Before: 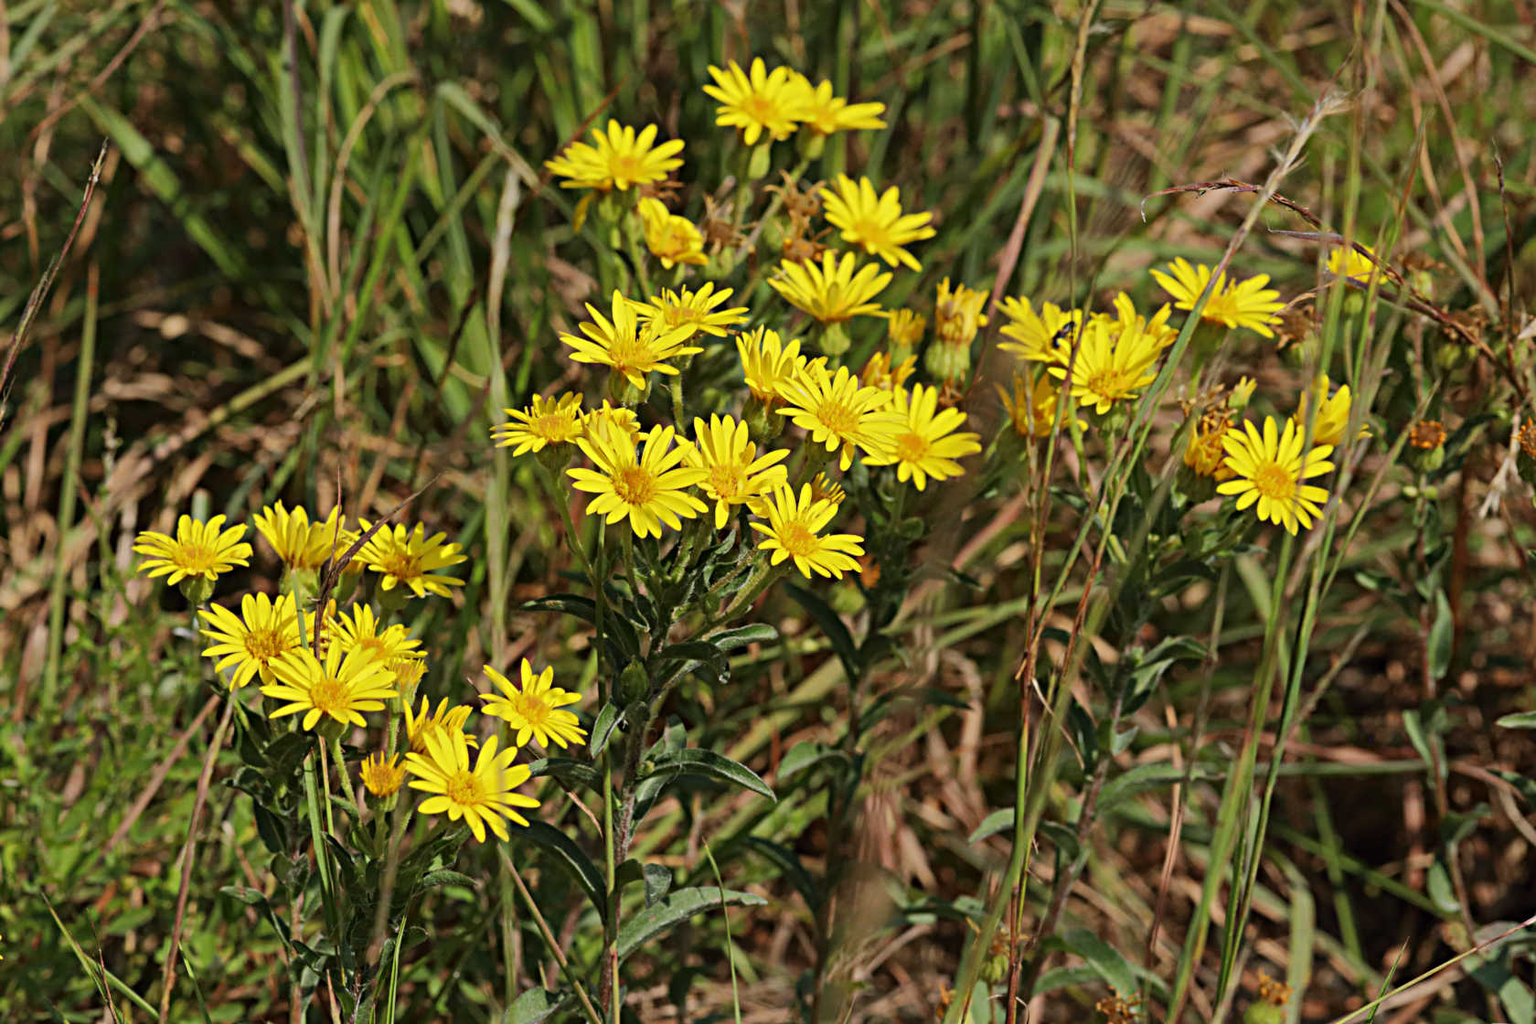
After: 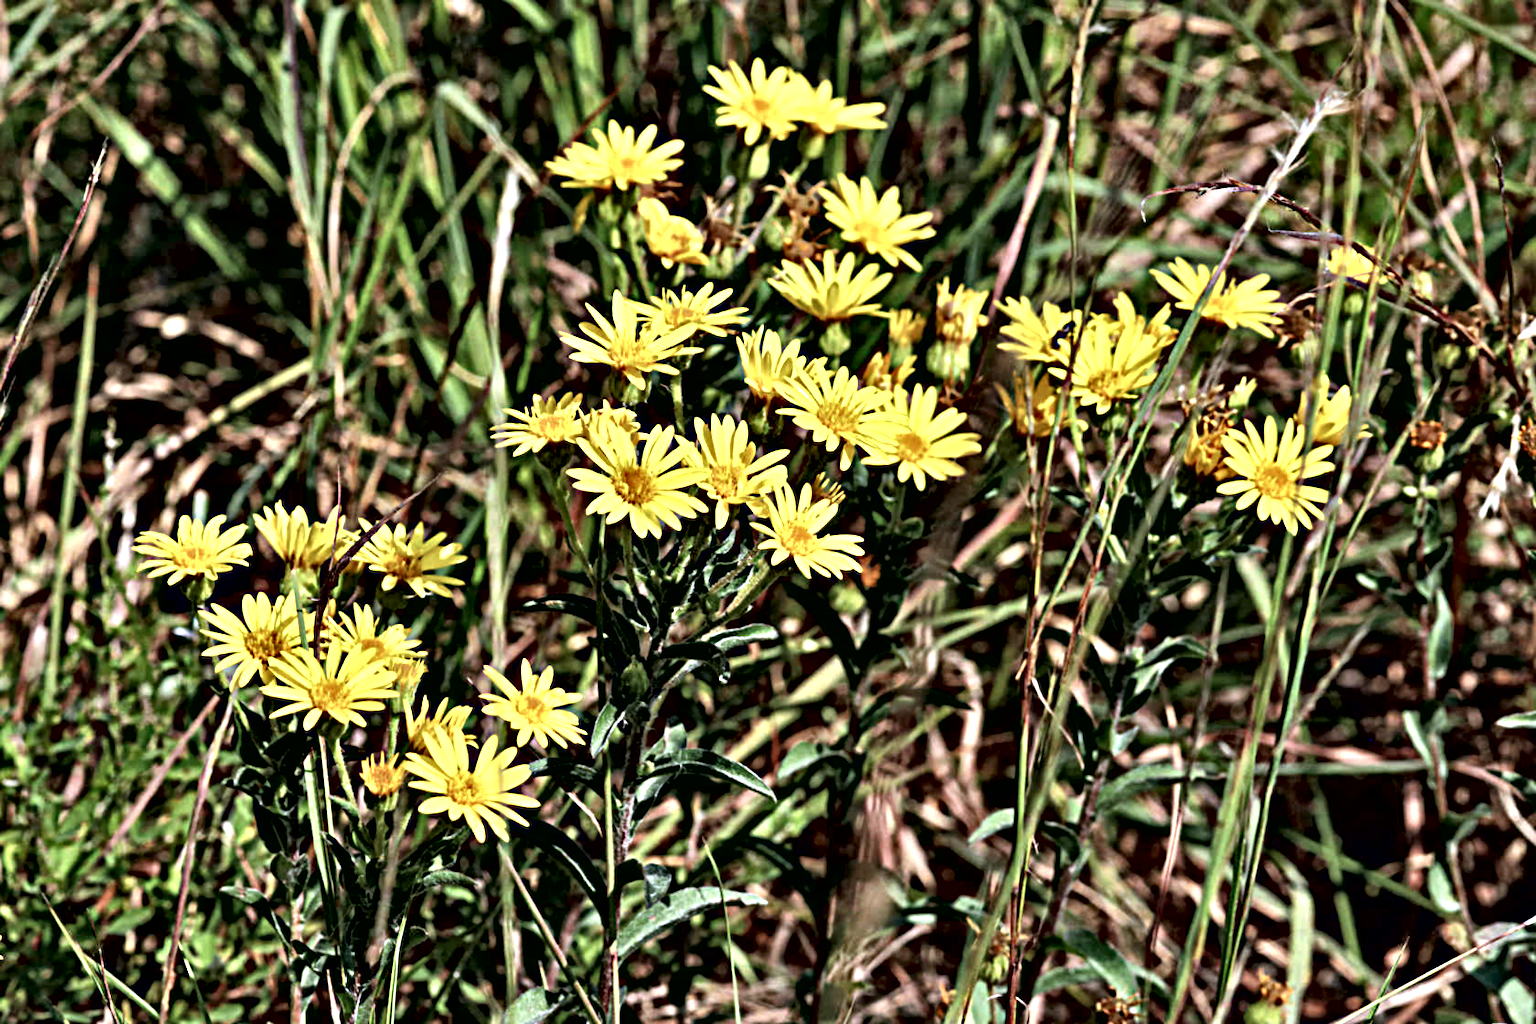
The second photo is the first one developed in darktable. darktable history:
color calibration: illuminant as shot in camera, x 0.37, y 0.382, temperature 4313.32 K
local contrast: mode bilateral grid, contrast 20, coarseness 20, detail 150%, midtone range 0.2
contrast equalizer: octaves 7, y [[0.48, 0.654, 0.731, 0.706, 0.772, 0.382], [0.55 ×6], [0 ×6], [0 ×6], [0 ×6]]
